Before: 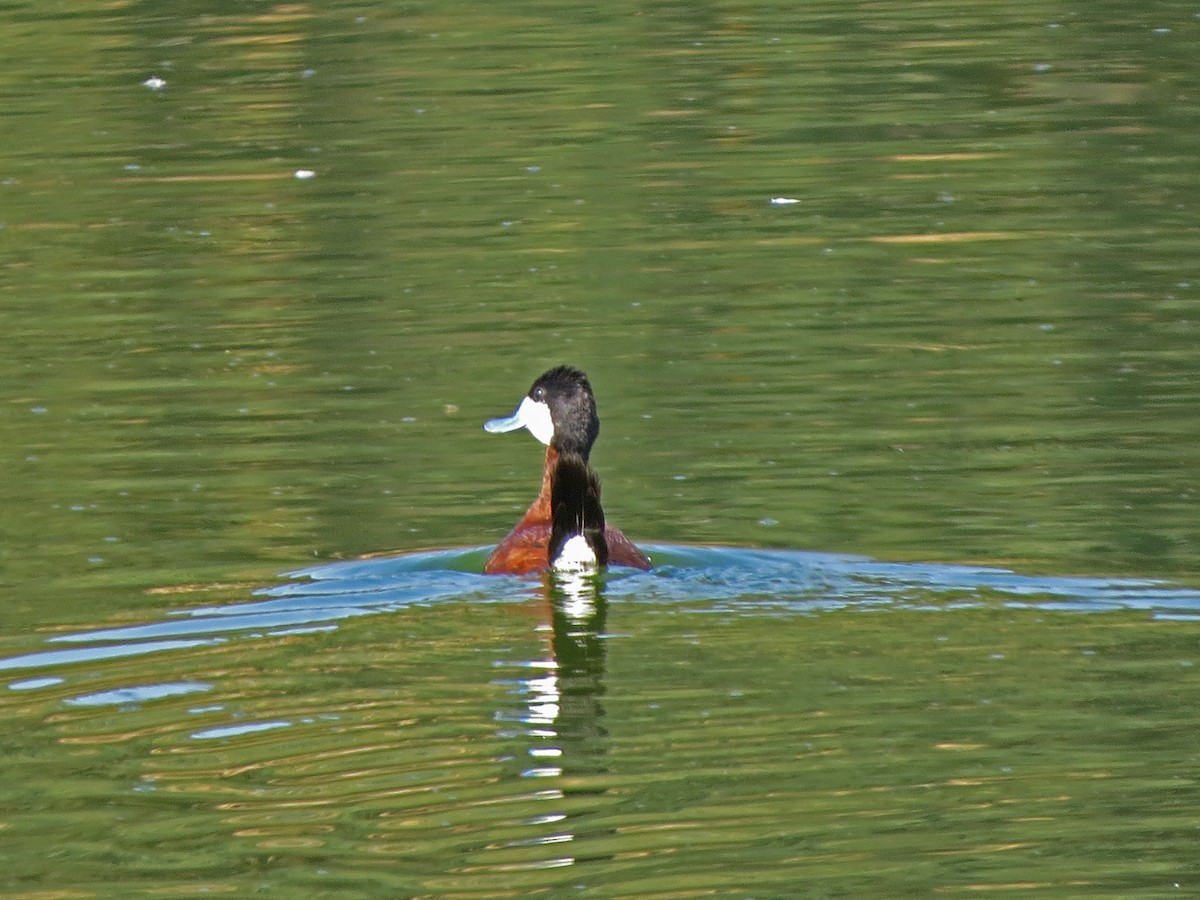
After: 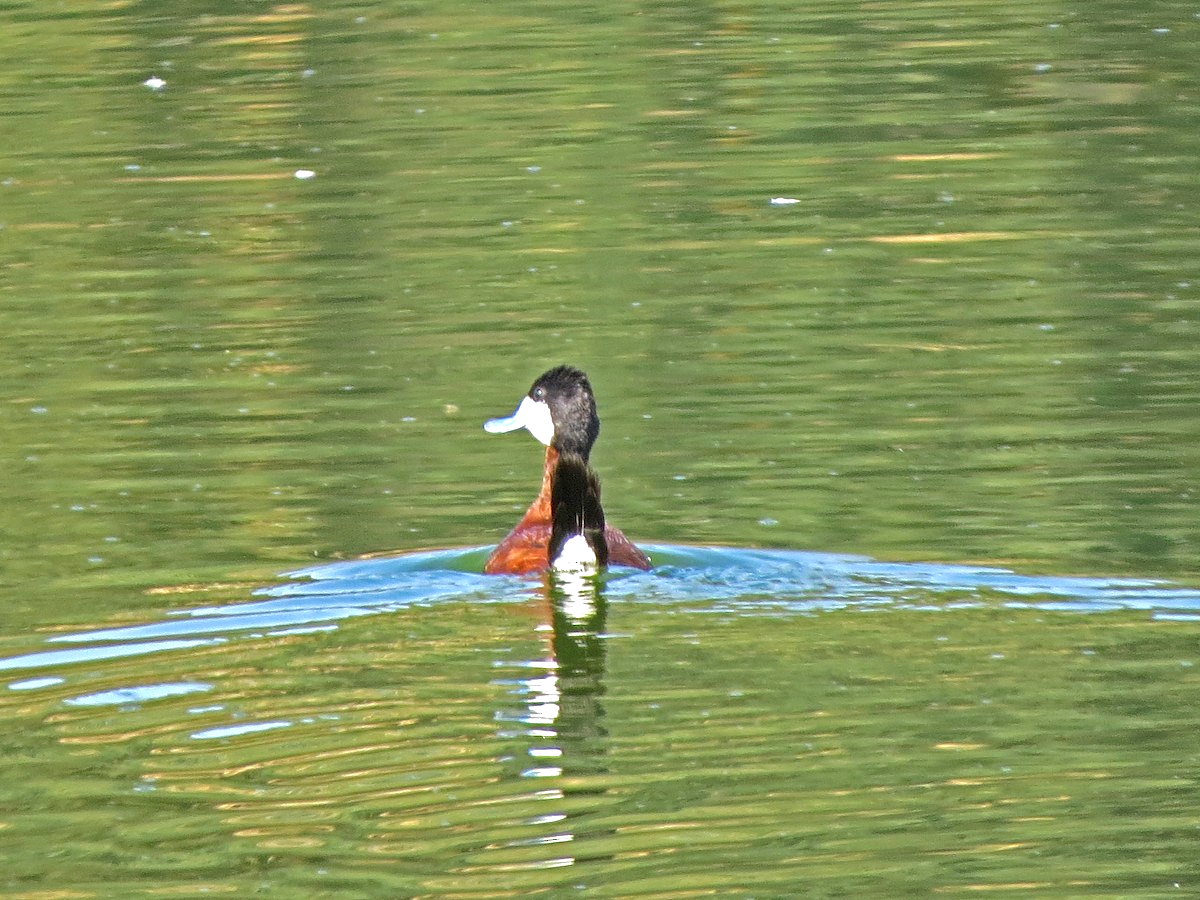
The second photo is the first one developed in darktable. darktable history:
exposure: exposure 0.783 EV, compensate highlight preservation false
local contrast: highlights 104%, shadows 100%, detail 119%, midtone range 0.2
